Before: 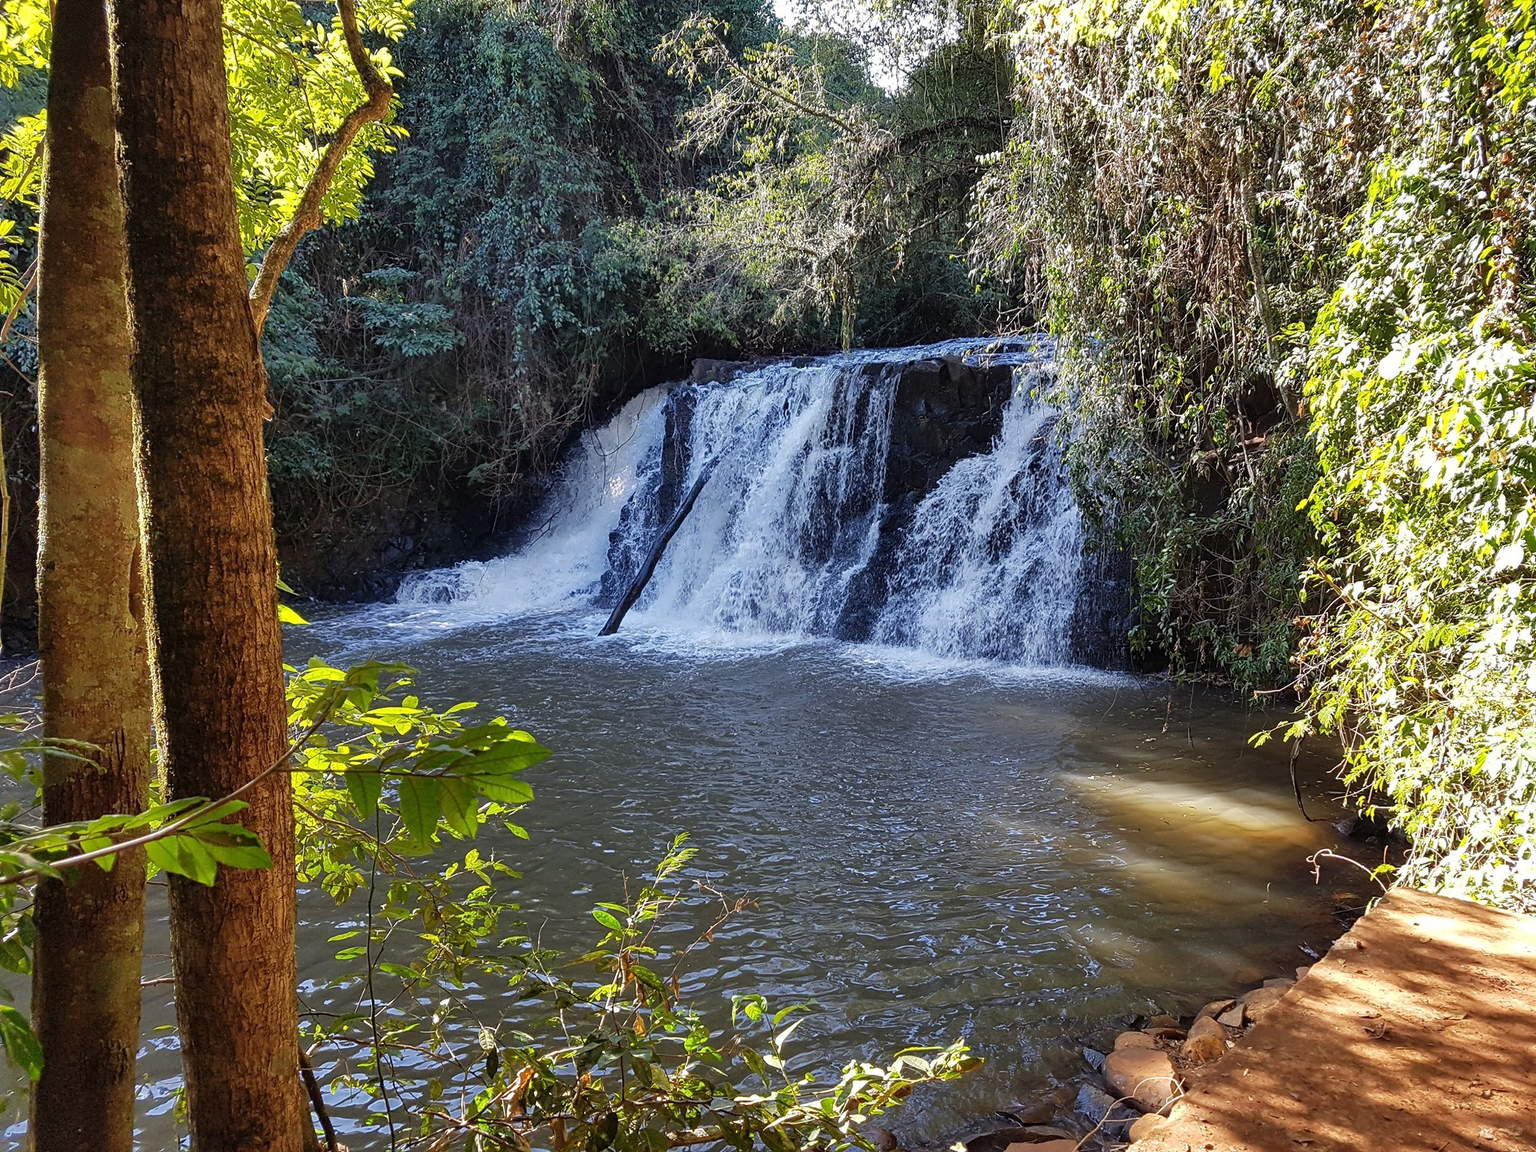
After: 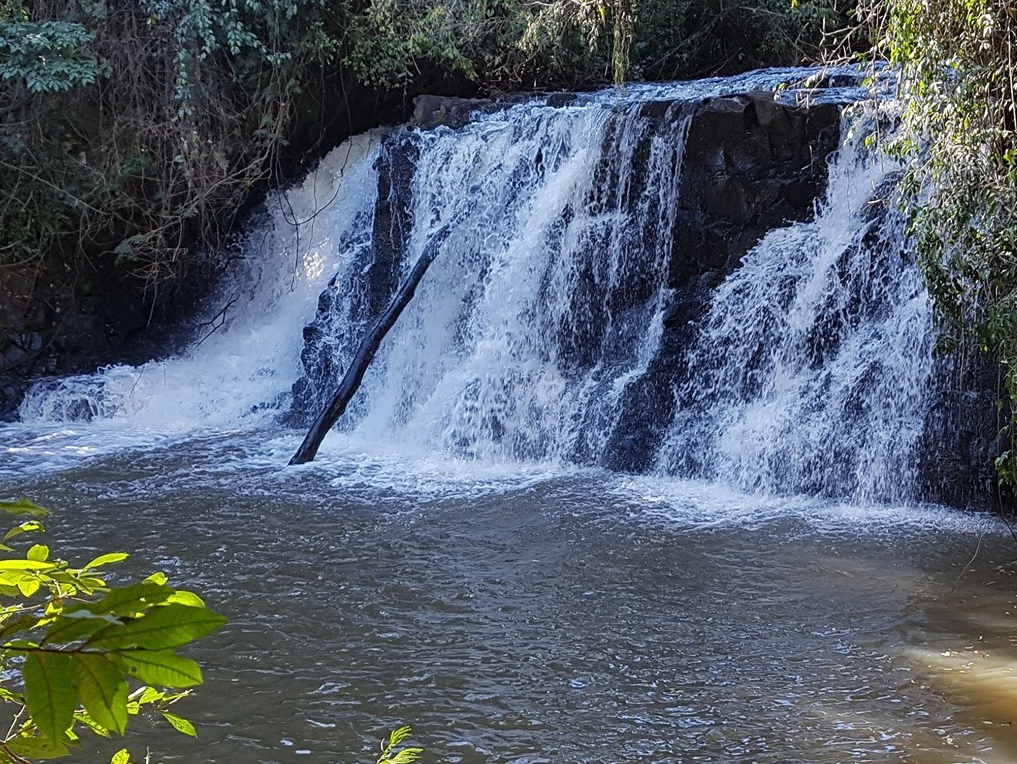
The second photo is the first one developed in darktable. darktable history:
crop: left 24.868%, top 24.946%, right 25.452%, bottom 25.261%
